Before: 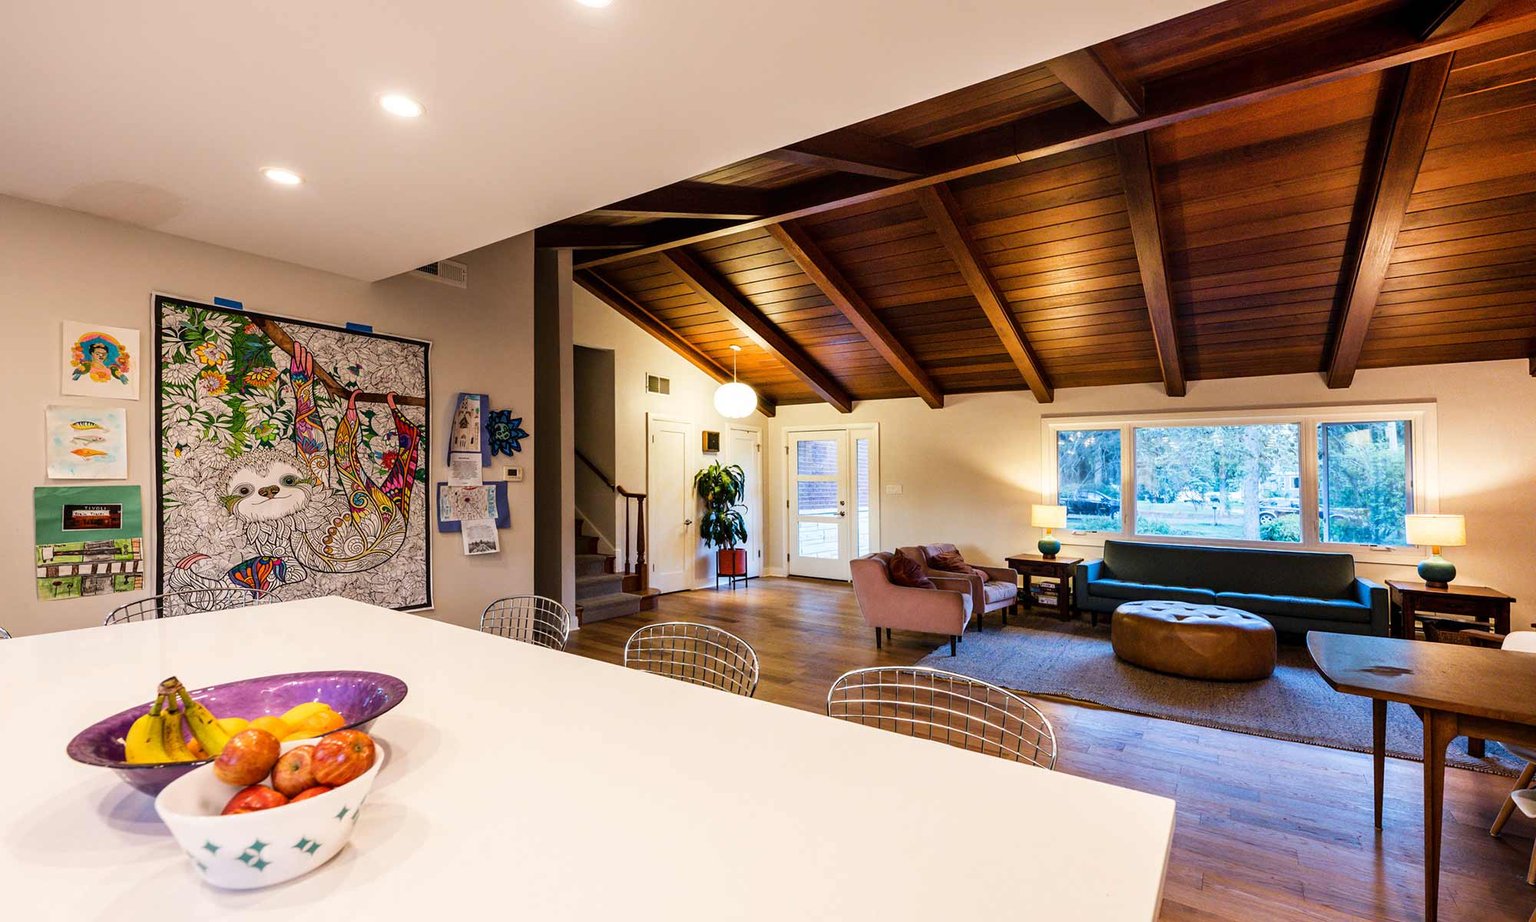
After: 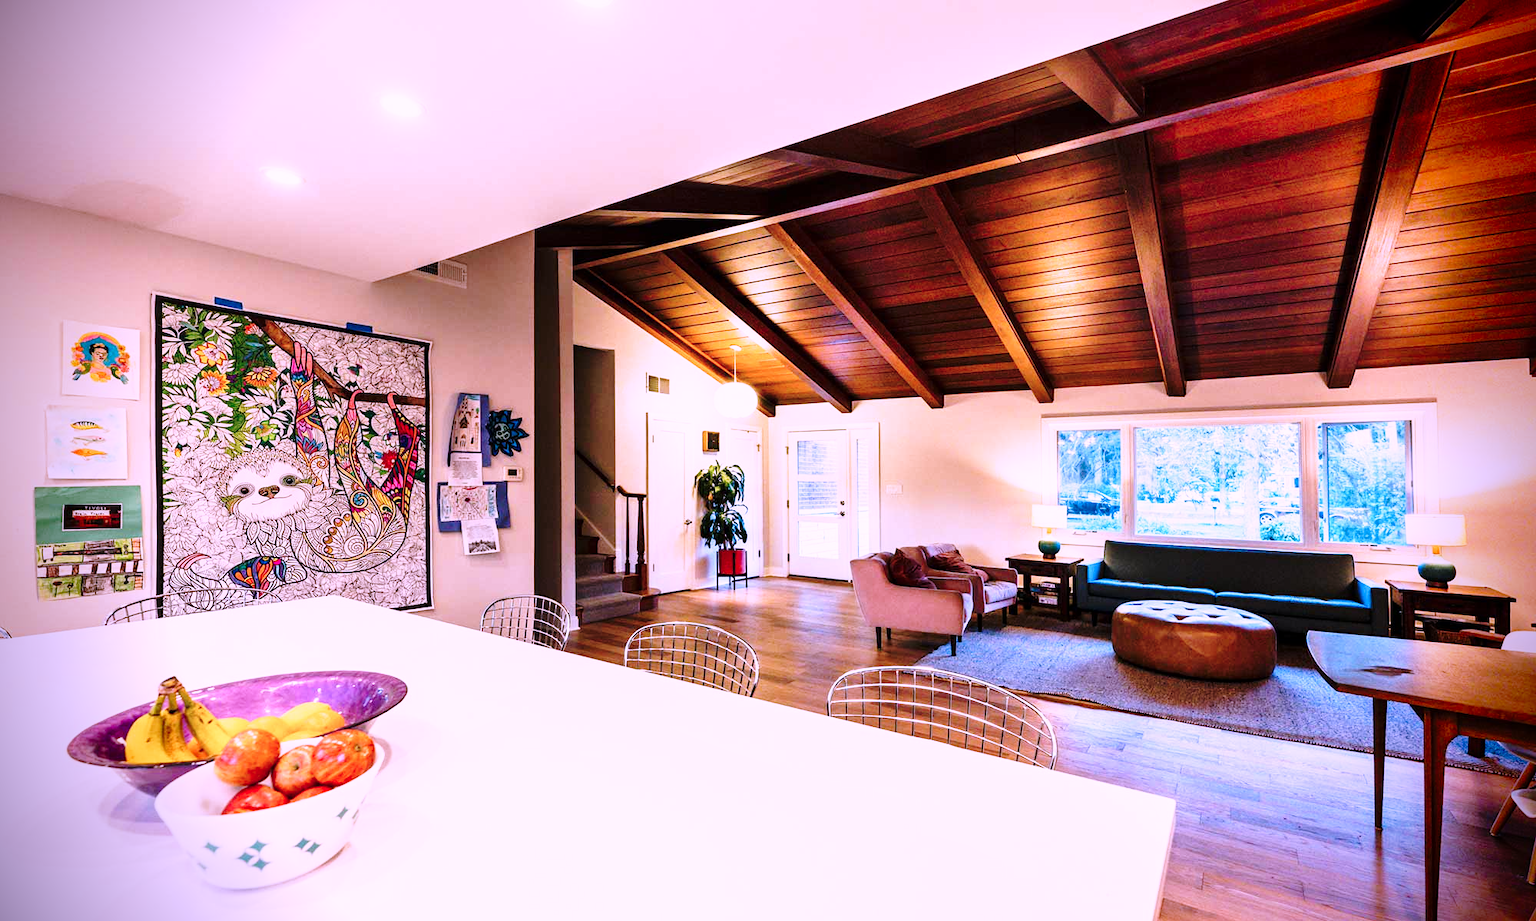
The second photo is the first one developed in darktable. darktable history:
vignetting: fall-off start 79.9%, brightness -0.988, saturation 0.489, center (-0.009, 0)
color correction: highlights a* 15.12, highlights b* -24.6
local contrast: mode bilateral grid, contrast 99, coarseness 100, detail 108%, midtone range 0.2
base curve: curves: ch0 [(0, 0) (0.028, 0.03) (0.121, 0.232) (0.46, 0.748) (0.859, 0.968) (1, 1)], preserve colors none
